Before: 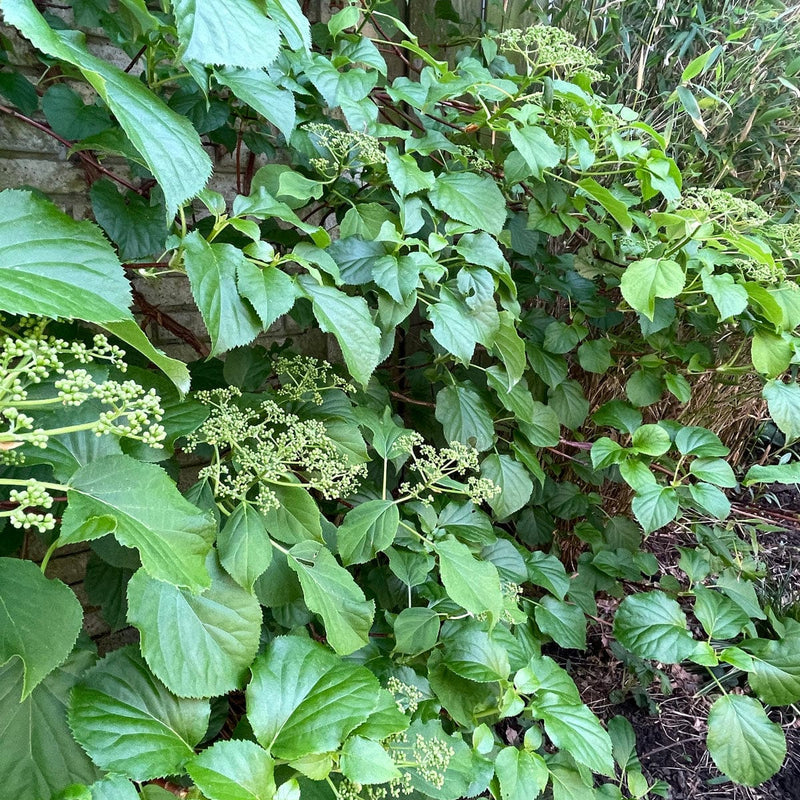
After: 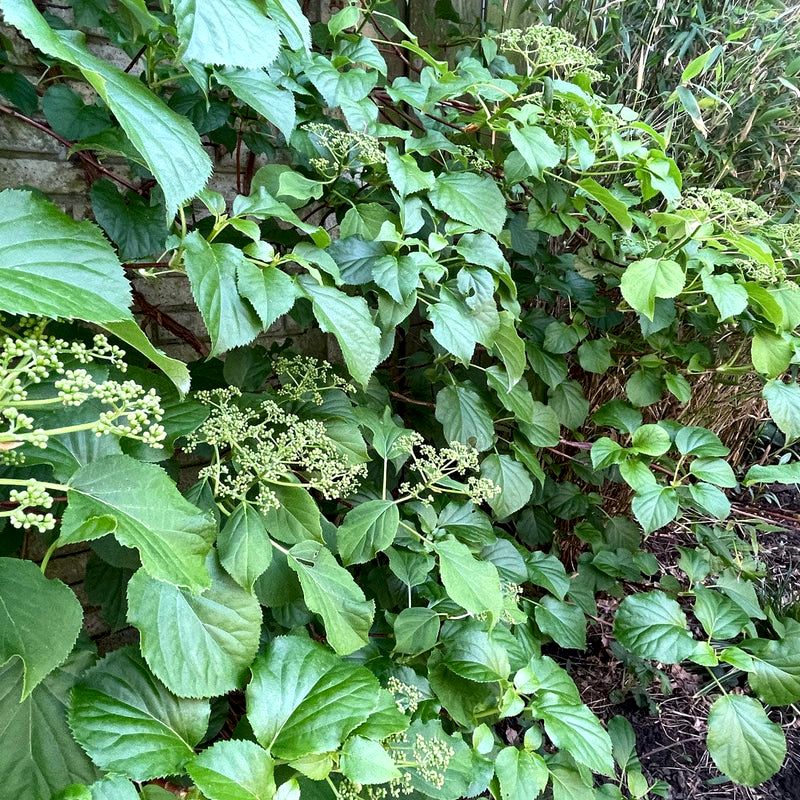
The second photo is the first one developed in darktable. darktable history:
local contrast: mode bilateral grid, contrast 20, coarseness 50, detail 171%, midtone range 0.2
